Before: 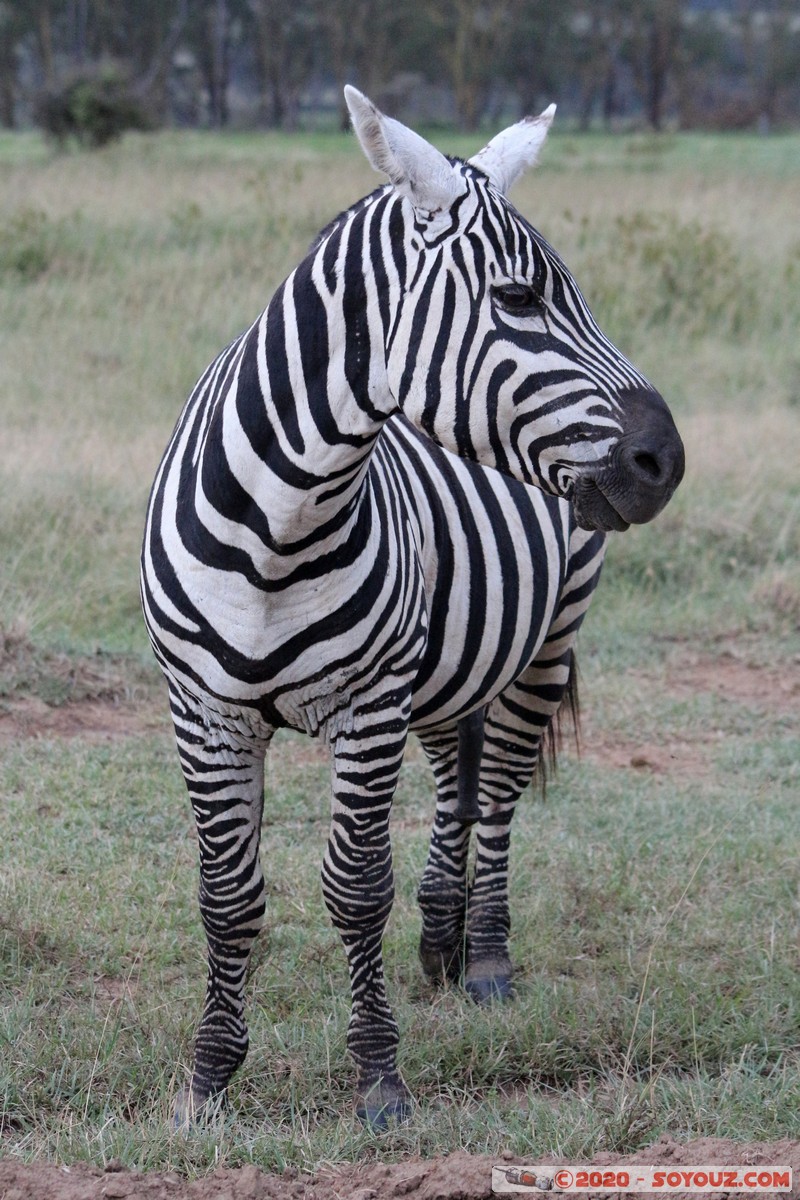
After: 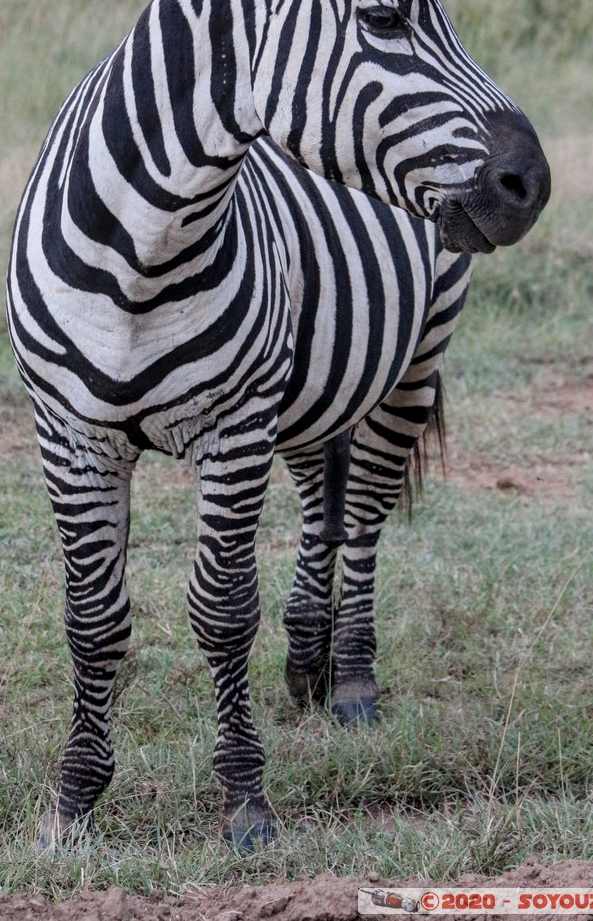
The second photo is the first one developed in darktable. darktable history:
crop: left 16.835%, top 23.18%, right 8.983%
local contrast: on, module defaults
